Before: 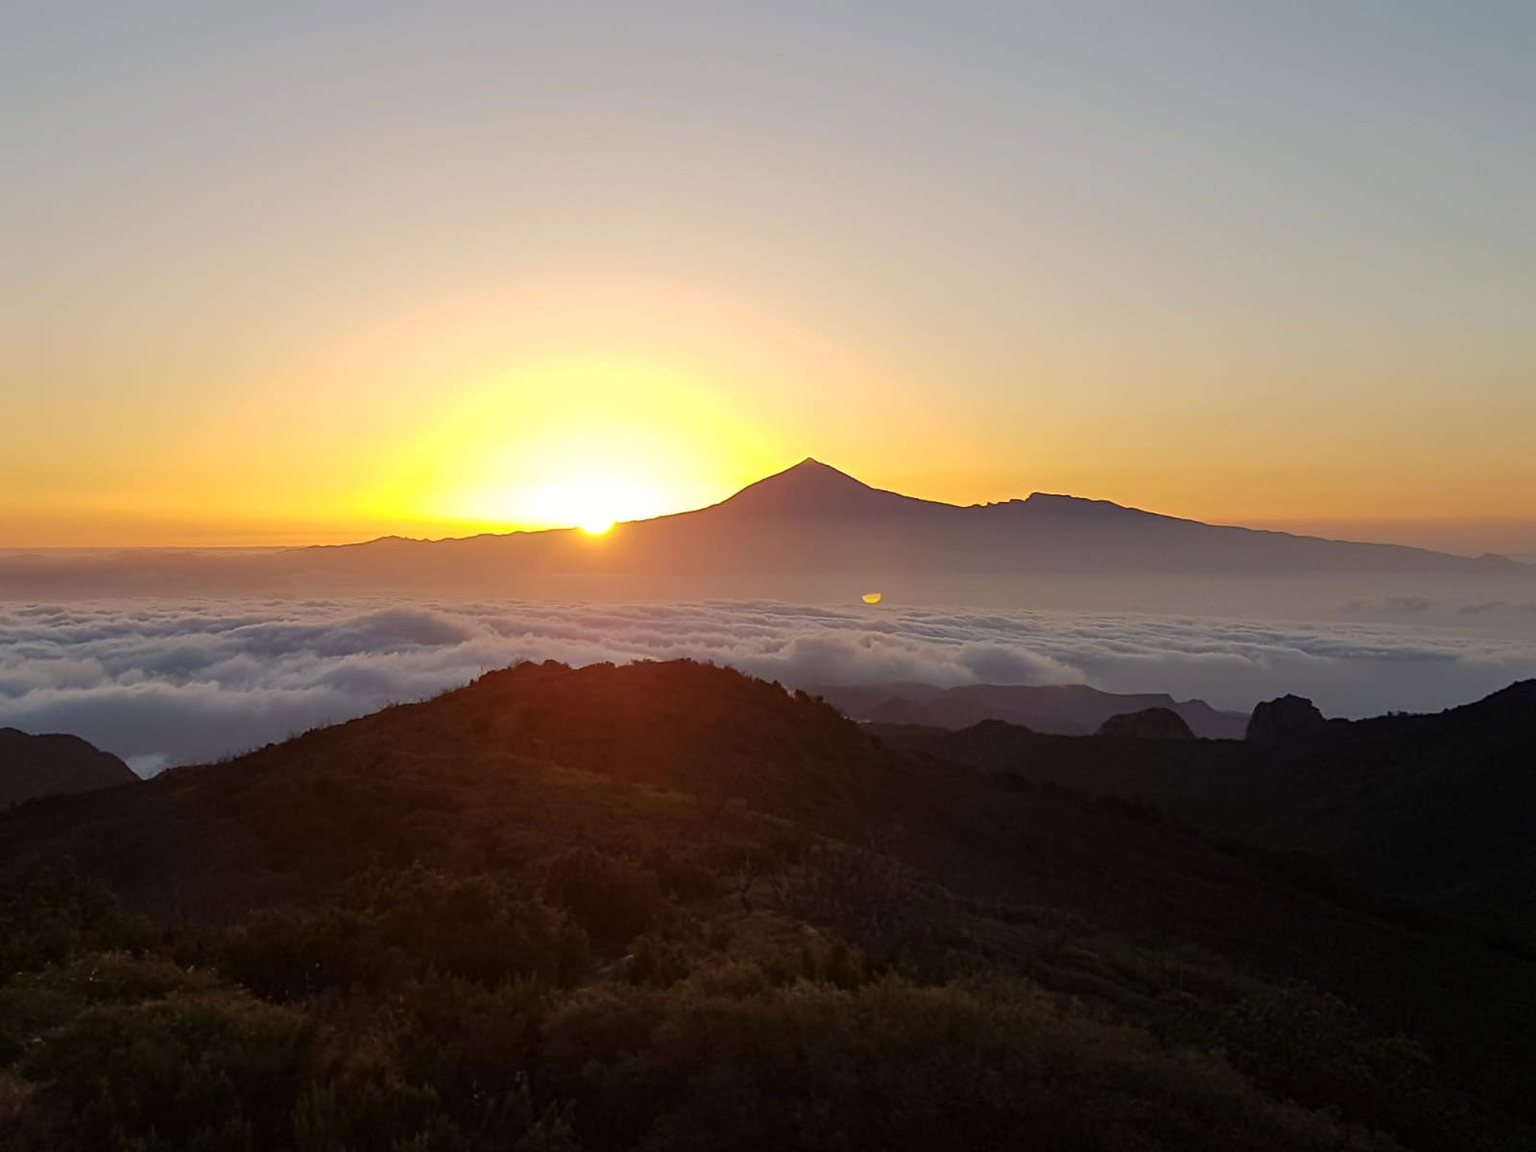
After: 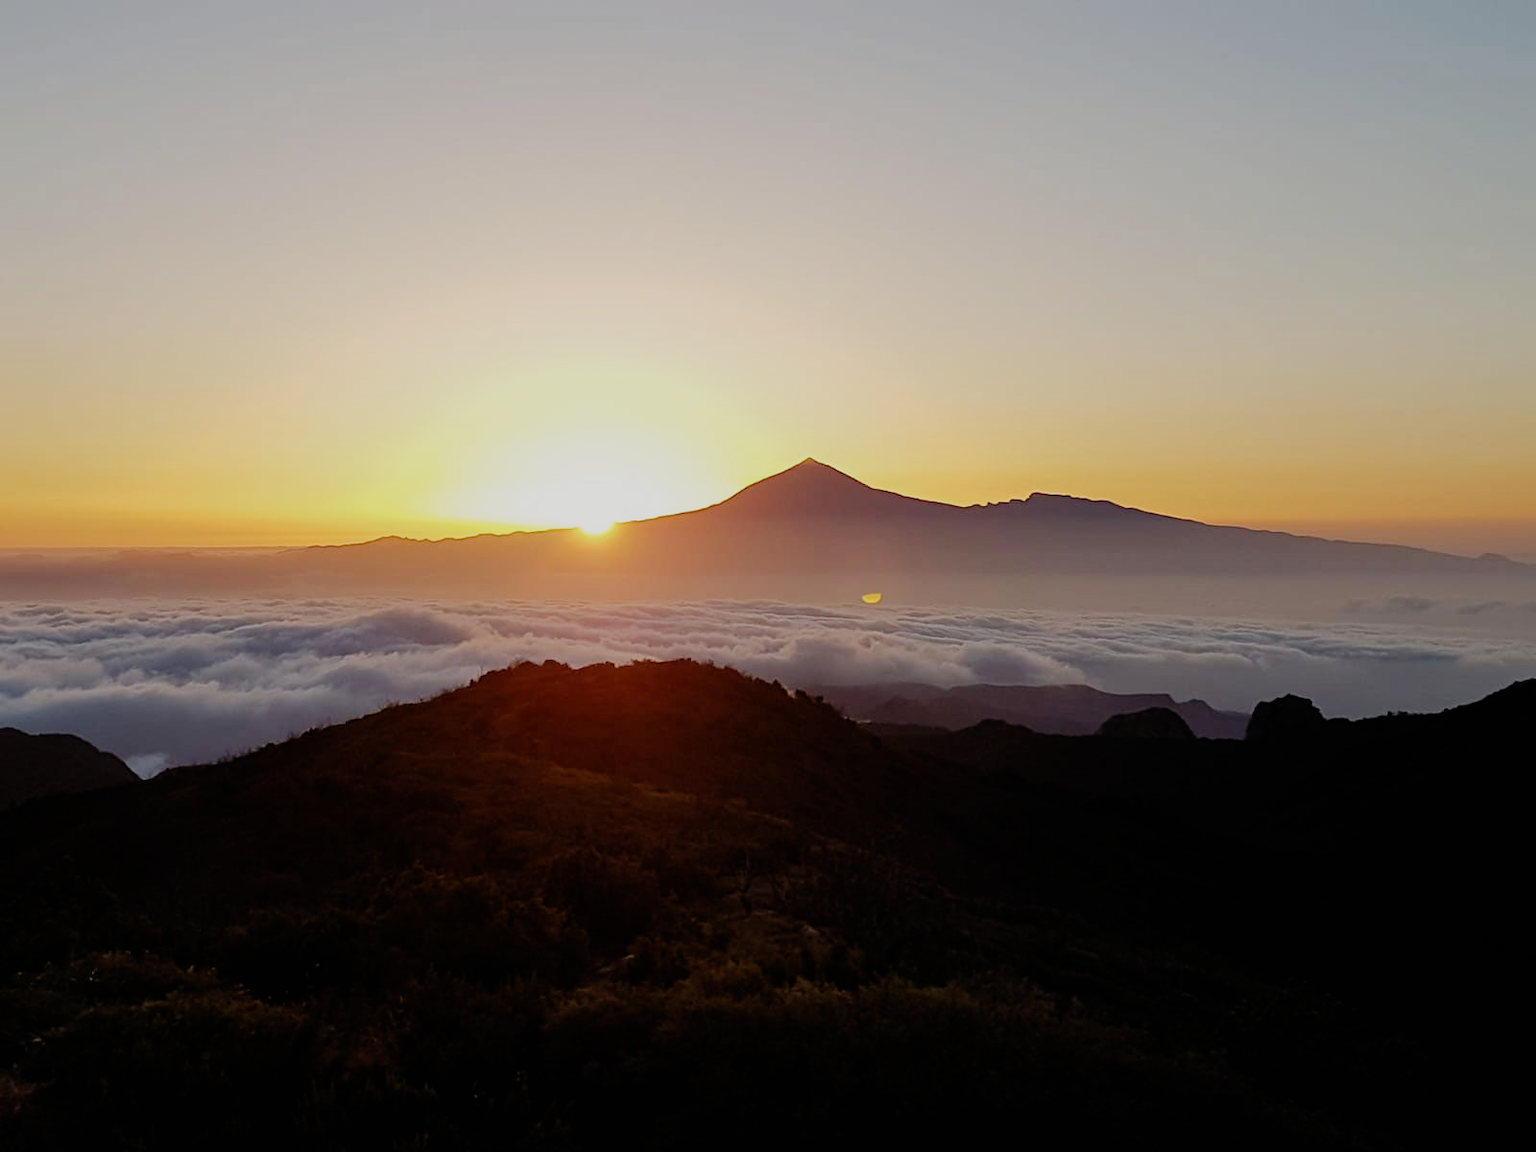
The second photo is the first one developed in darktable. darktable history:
filmic rgb: black relative exposure -7.65 EV, white relative exposure 4.56 EV, hardness 3.61, contrast 1.111, preserve chrominance no, color science v3 (2019), use custom middle-gray values true
